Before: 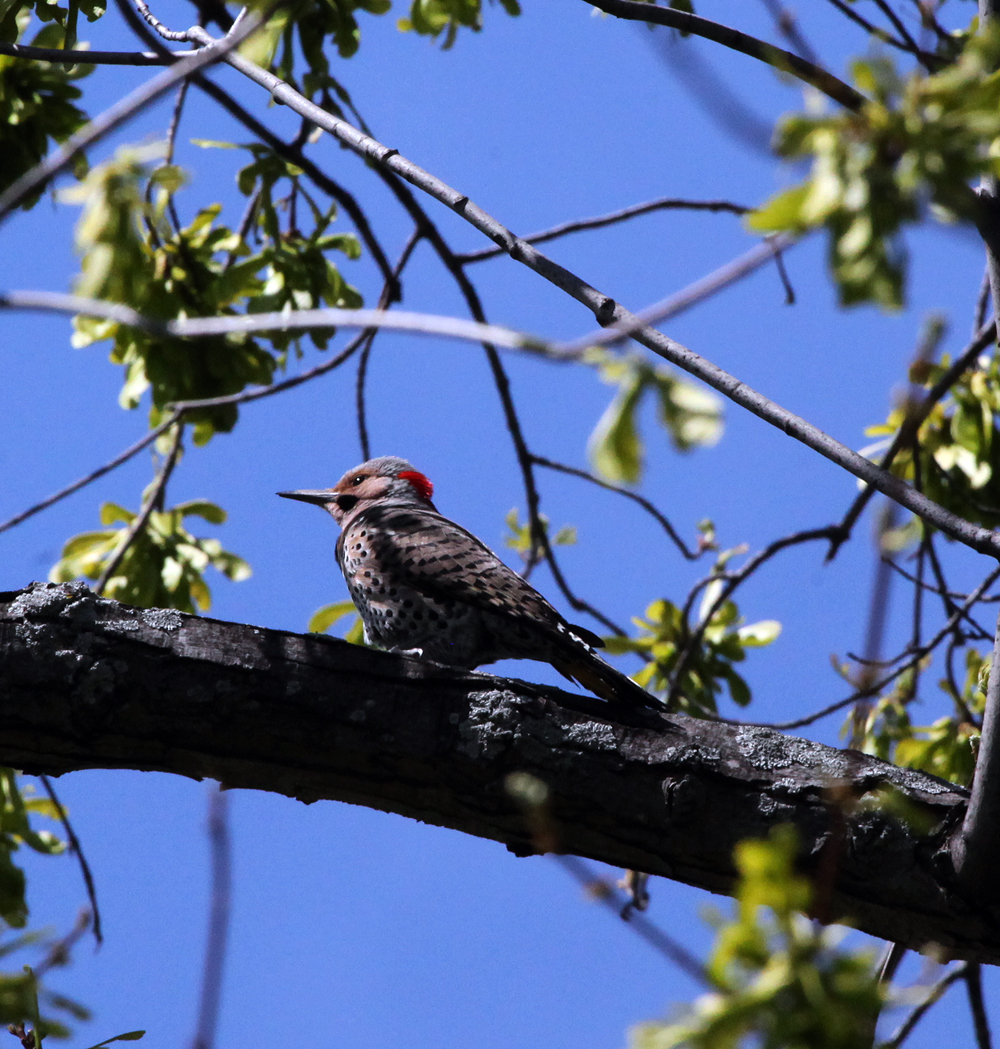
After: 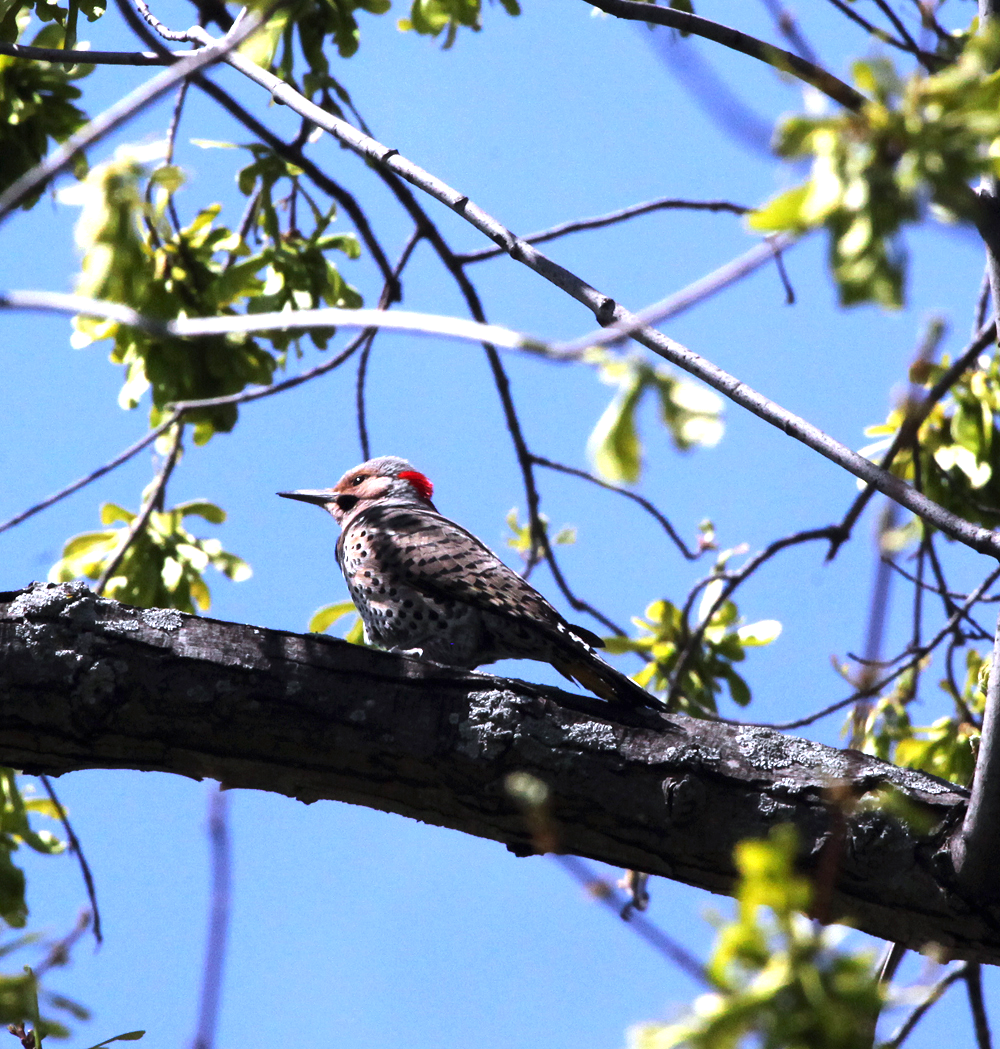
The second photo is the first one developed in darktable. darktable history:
rotate and perspective: automatic cropping off
exposure: black level correction 0, exposure 1.1 EV, compensate exposure bias true, compensate highlight preservation false
tone curve: curves: ch0 [(0, 0) (0.003, 0.003) (0.011, 0.011) (0.025, 0.025) (0.044, 0.044) (0.069, 0.068) (0.1, 0.098) (0.136, 0.134) (0.177, 0.175) (0.224, 0.221) (0.277, 0.273) (0.335, 0.33) (0.399, 0.393) (0.468, 0.461) (0.543, 0.546) (0.623, 0.625) (0.709, 0.711) (0.801, 0.802) (0.898, 0.898) (1, 1)], preserve colors none
